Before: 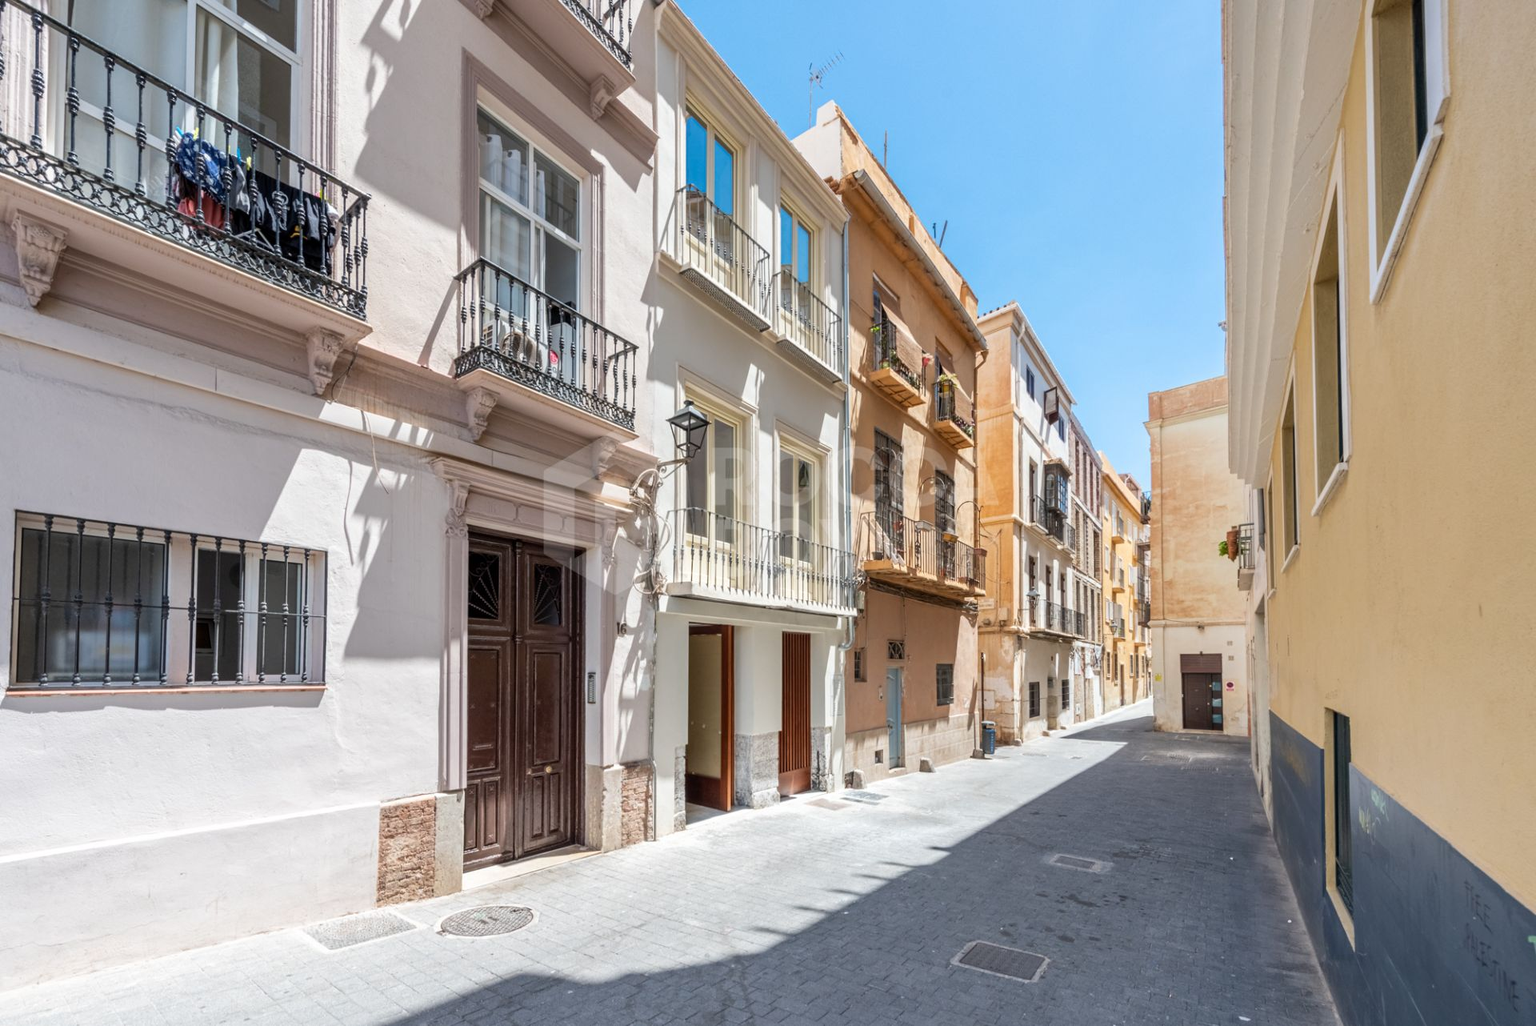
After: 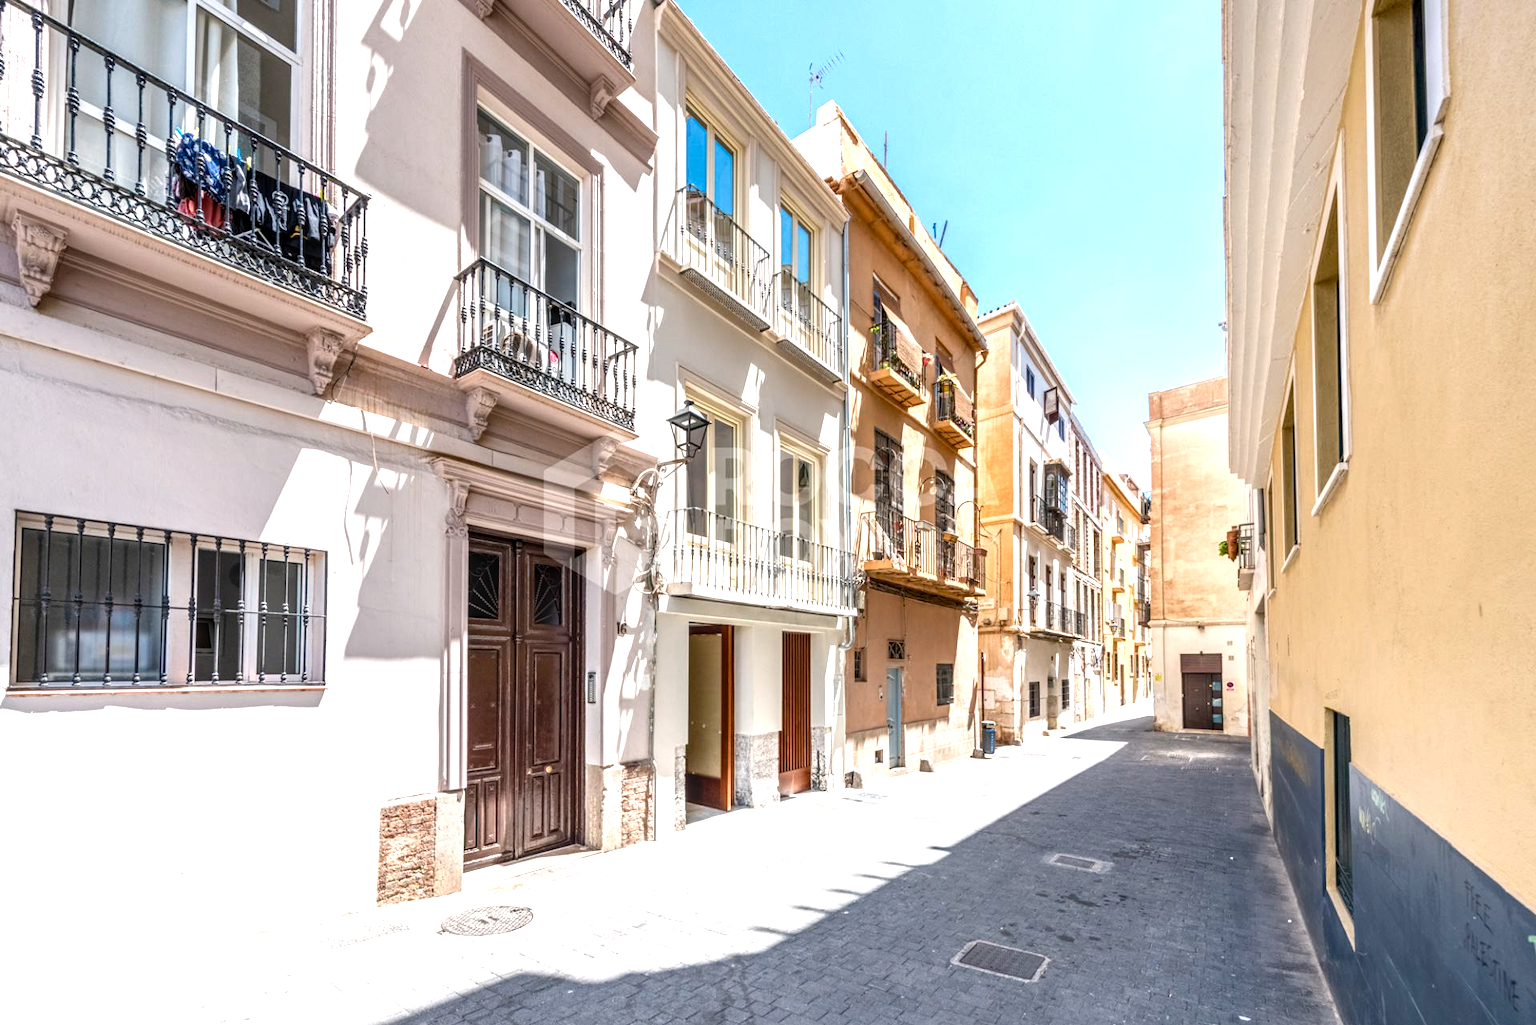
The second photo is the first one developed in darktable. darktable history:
exposure: black level correction 0, exposure 0.692 EV, compensate exposure bias true, compensate highlight preservation false
color balance rgb: power › luminance -8.845%, highlights gain › luminance 6.774%, highlights gain › chroma 0.943%, highlights gain › hue 48.66°, perceptual saturation grading › global saturation 20%, perceptual saturation grading › highlights -25.368%, perceptual saturation grading › shadows 25.4%
local contrast: detail 130%
